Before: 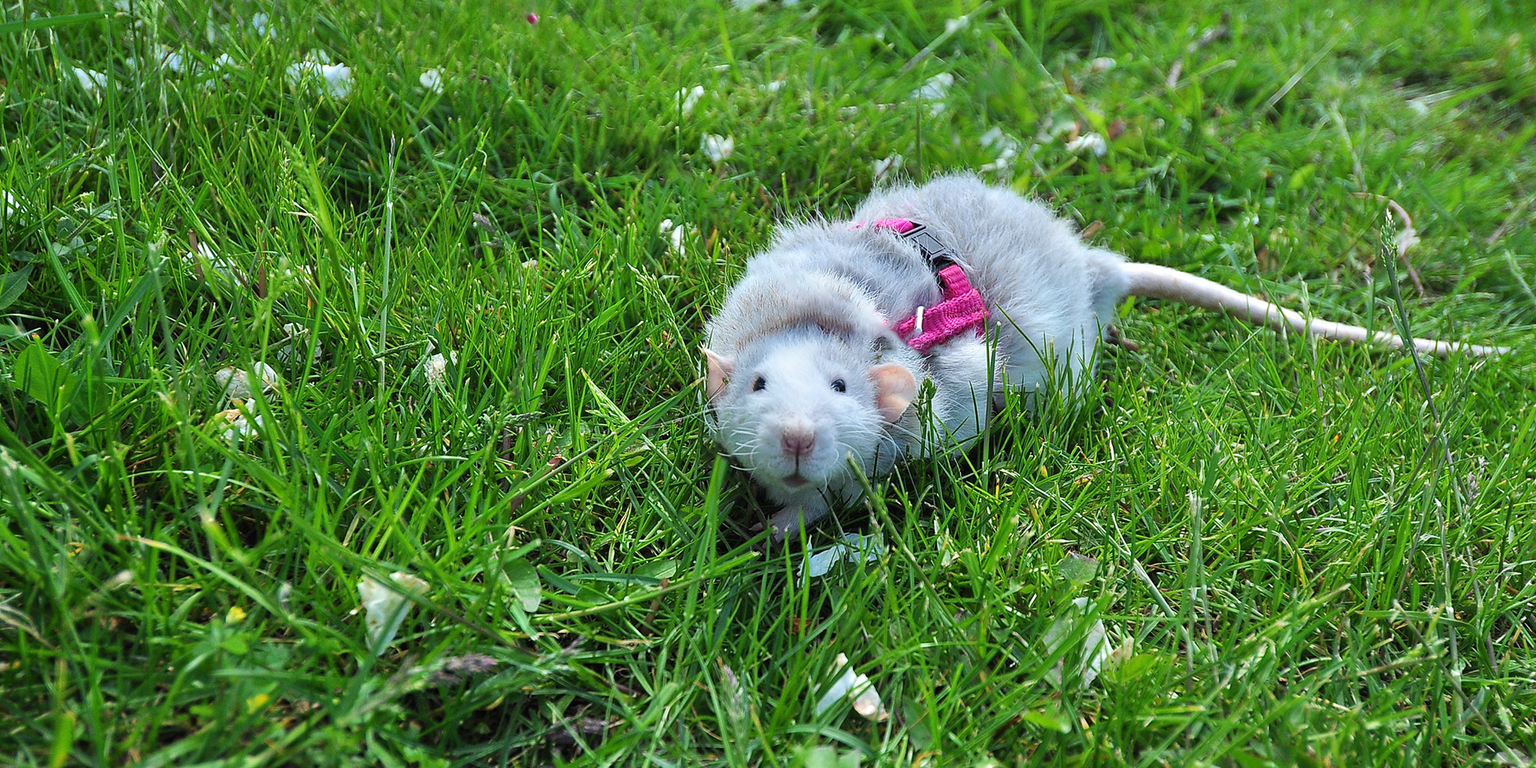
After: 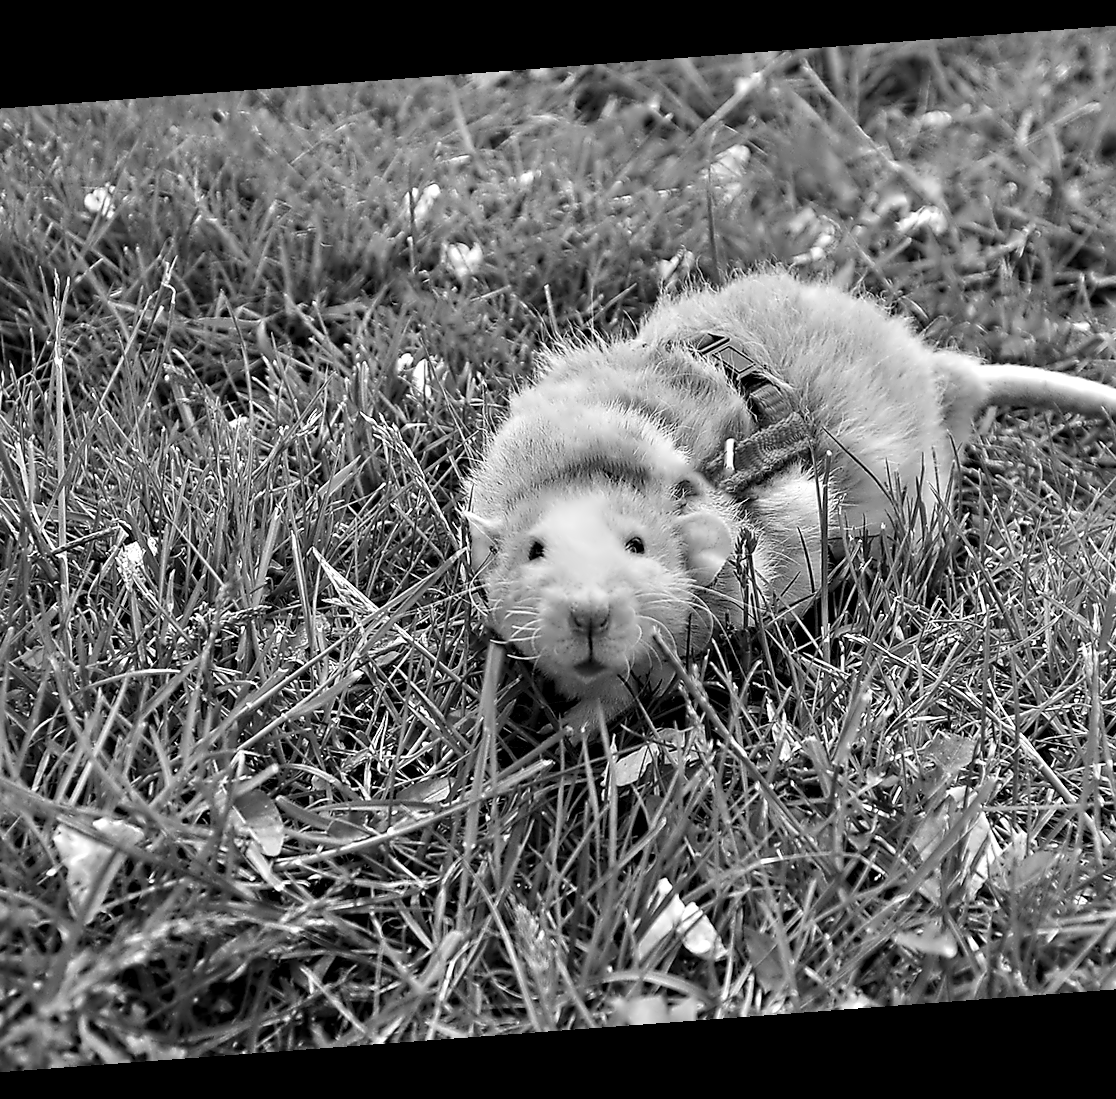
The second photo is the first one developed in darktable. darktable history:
rotate and perspective: rotation -4.25°, automatic cropping off
contrast brightness saturation: contrast 0.05
white balance: red 0.984, blue 1.059
crop and rotate: left 22.516%, right 21.234%
monochrome: a -35.87, b 49.73, size 1.7
contrast equalizer: octaves 7, y [[0.5, 0.542, 0.583, 0.625, 0.667, 0.708], [0.5 ×6], [0.5 ×6], [0, 0.033, 0.067, 0.1, 0.133, 0.167], [0, 0.05, 0.1, 0.15, 0.2, 0.25]]
color correction: highlights a* -12.64, highlights b* -18.1, saturation 0.7
